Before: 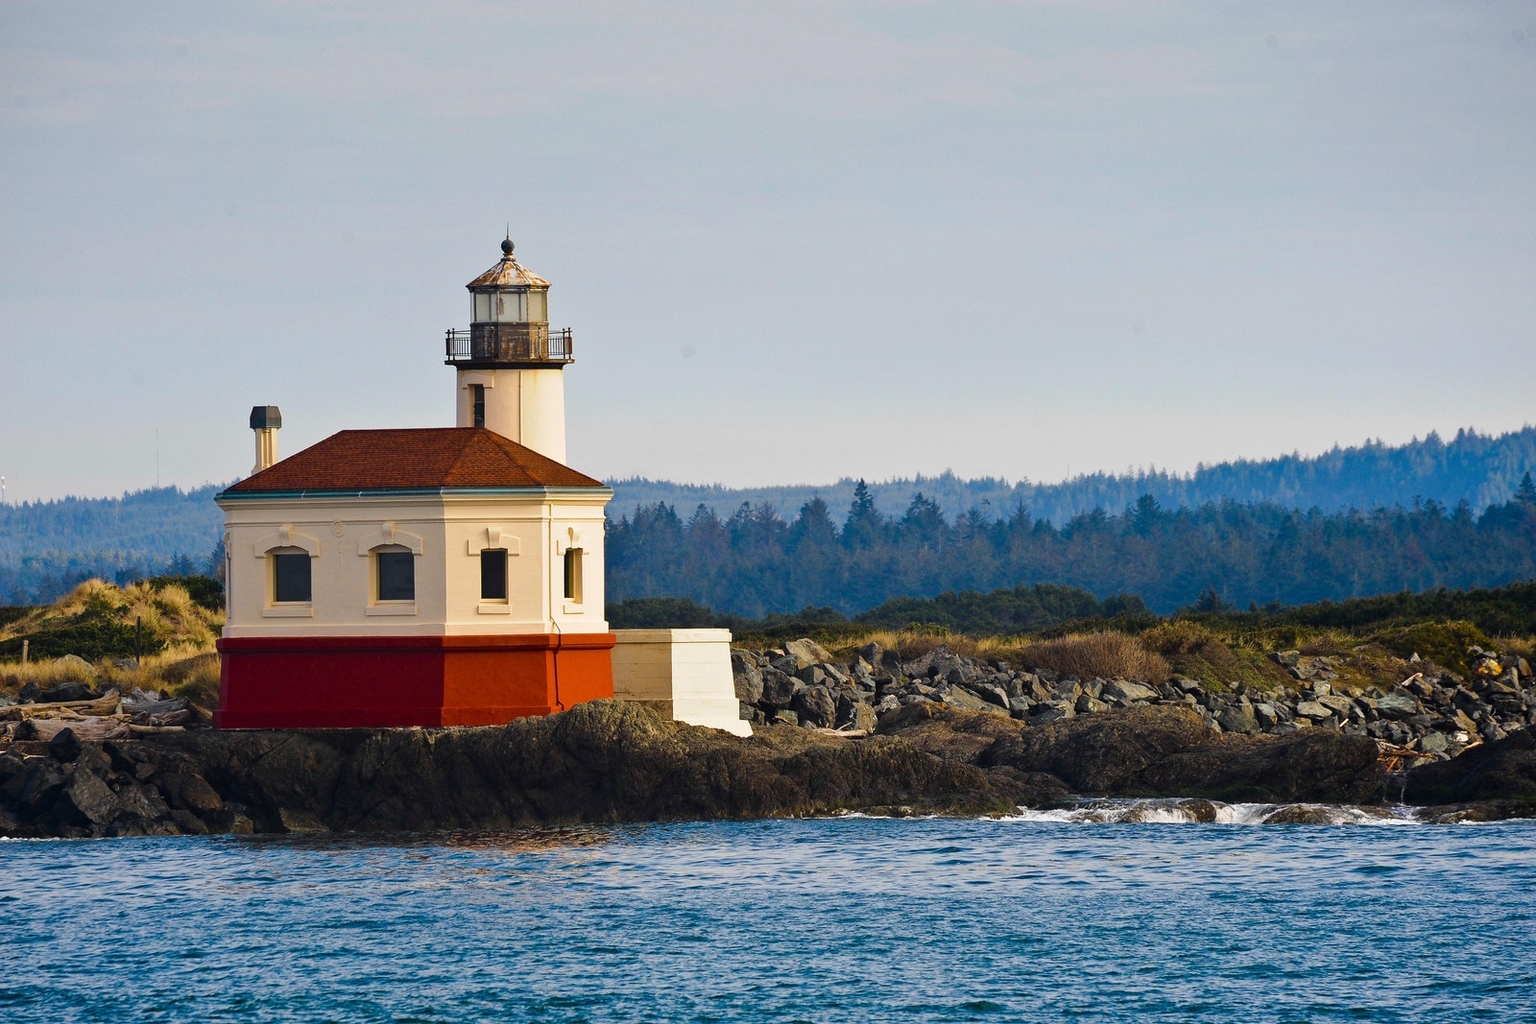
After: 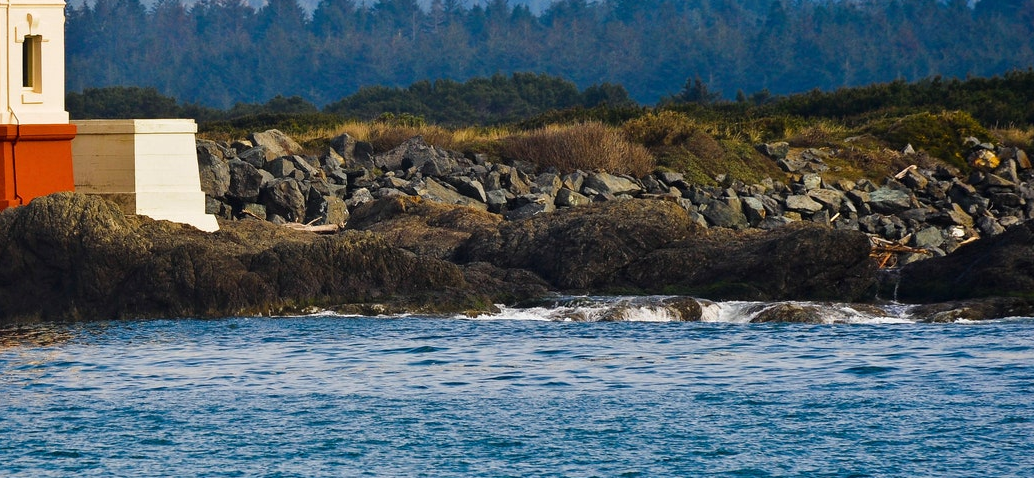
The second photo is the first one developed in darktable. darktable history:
crop and rotate: left 35.346%, top 50.284%, bottom 4.912%
